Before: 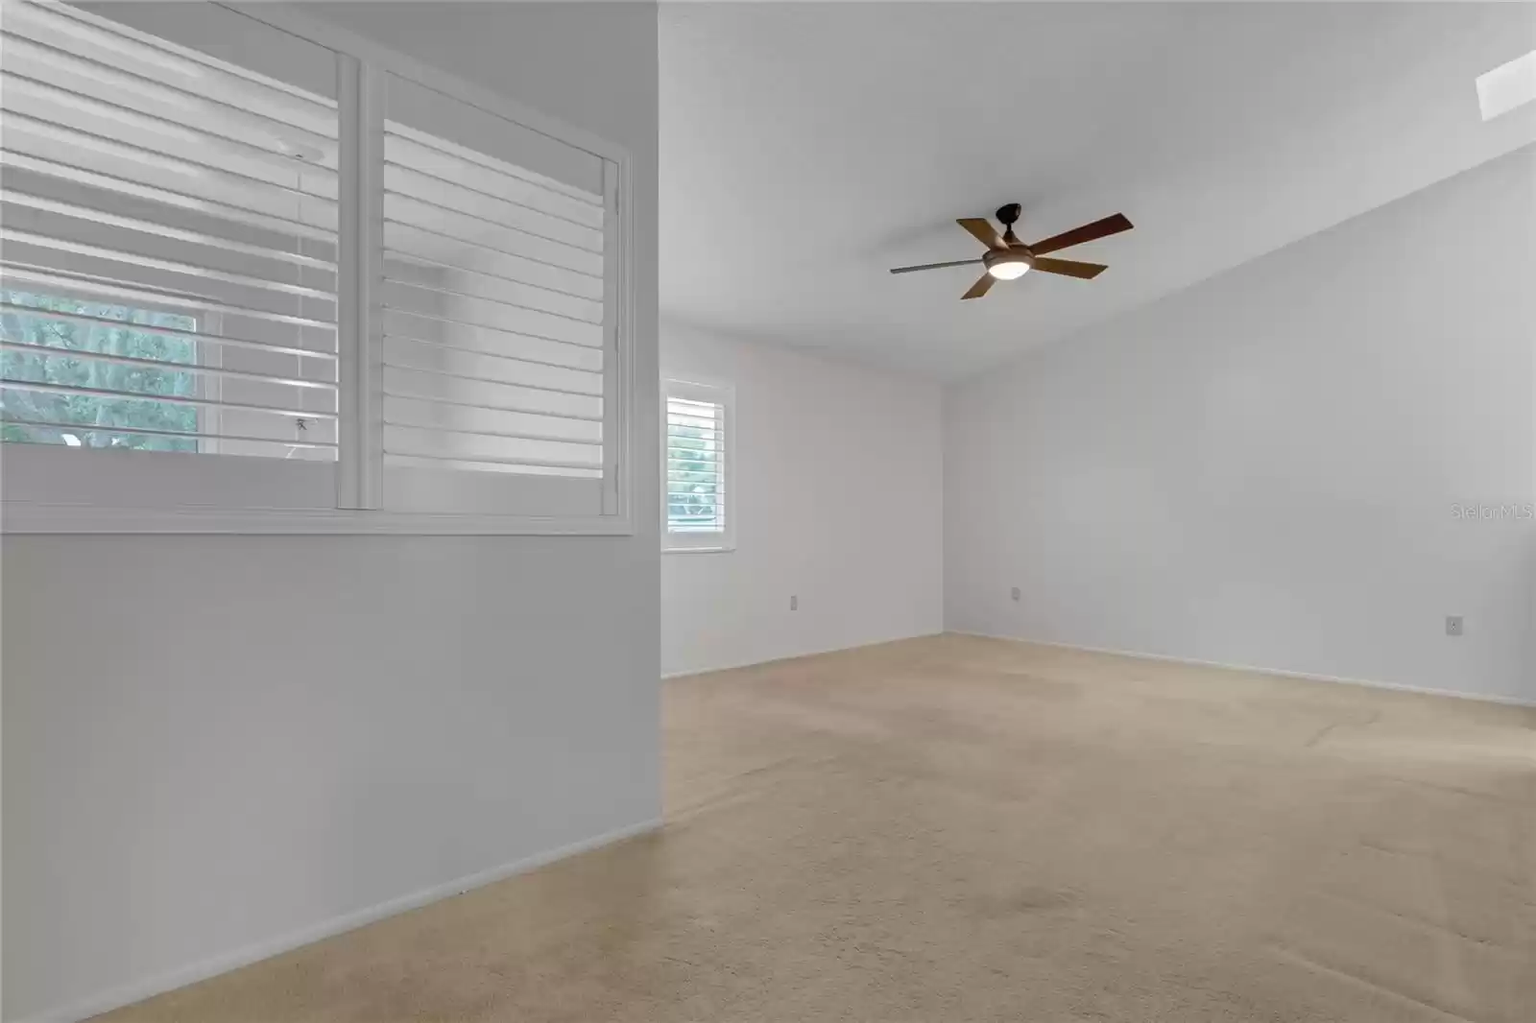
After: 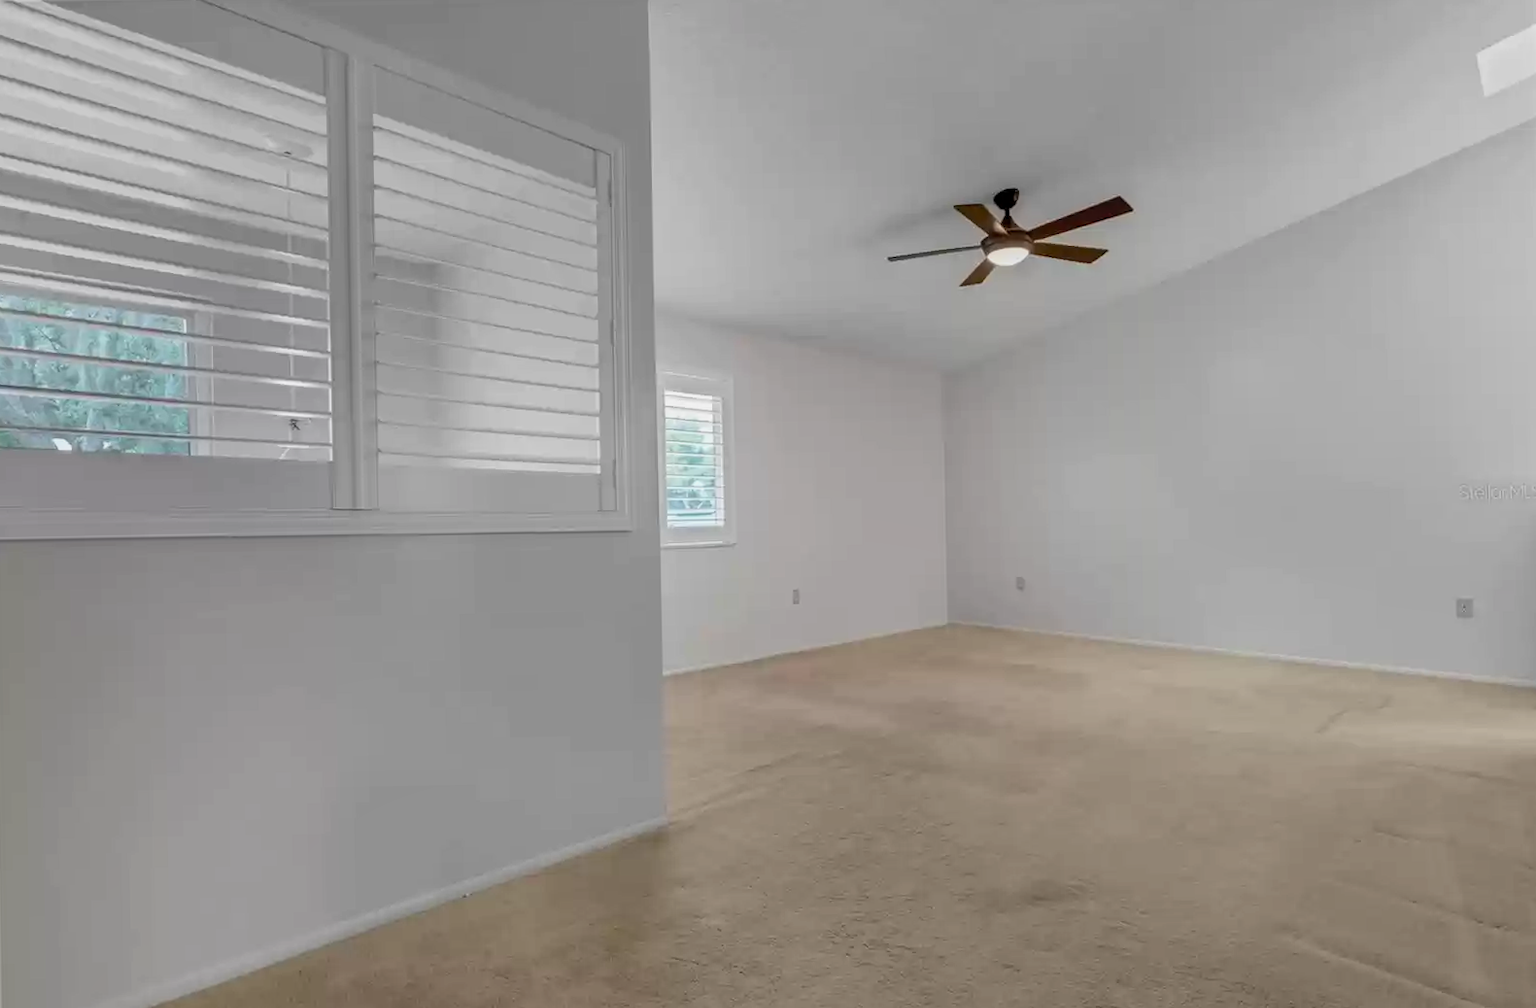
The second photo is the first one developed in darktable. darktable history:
exposure: black level correction 0, exposure -0.721 EV, compensate highlight preservation false
rotate and perspective: rotation -1°, crop left 0.011, crop right 0.989, crop top 0.025, crop bottom 0.975
local contrast: on, module defaults
contrast brightness saturation: contrast 0.2, brightness 0.16, saturation 0.22
